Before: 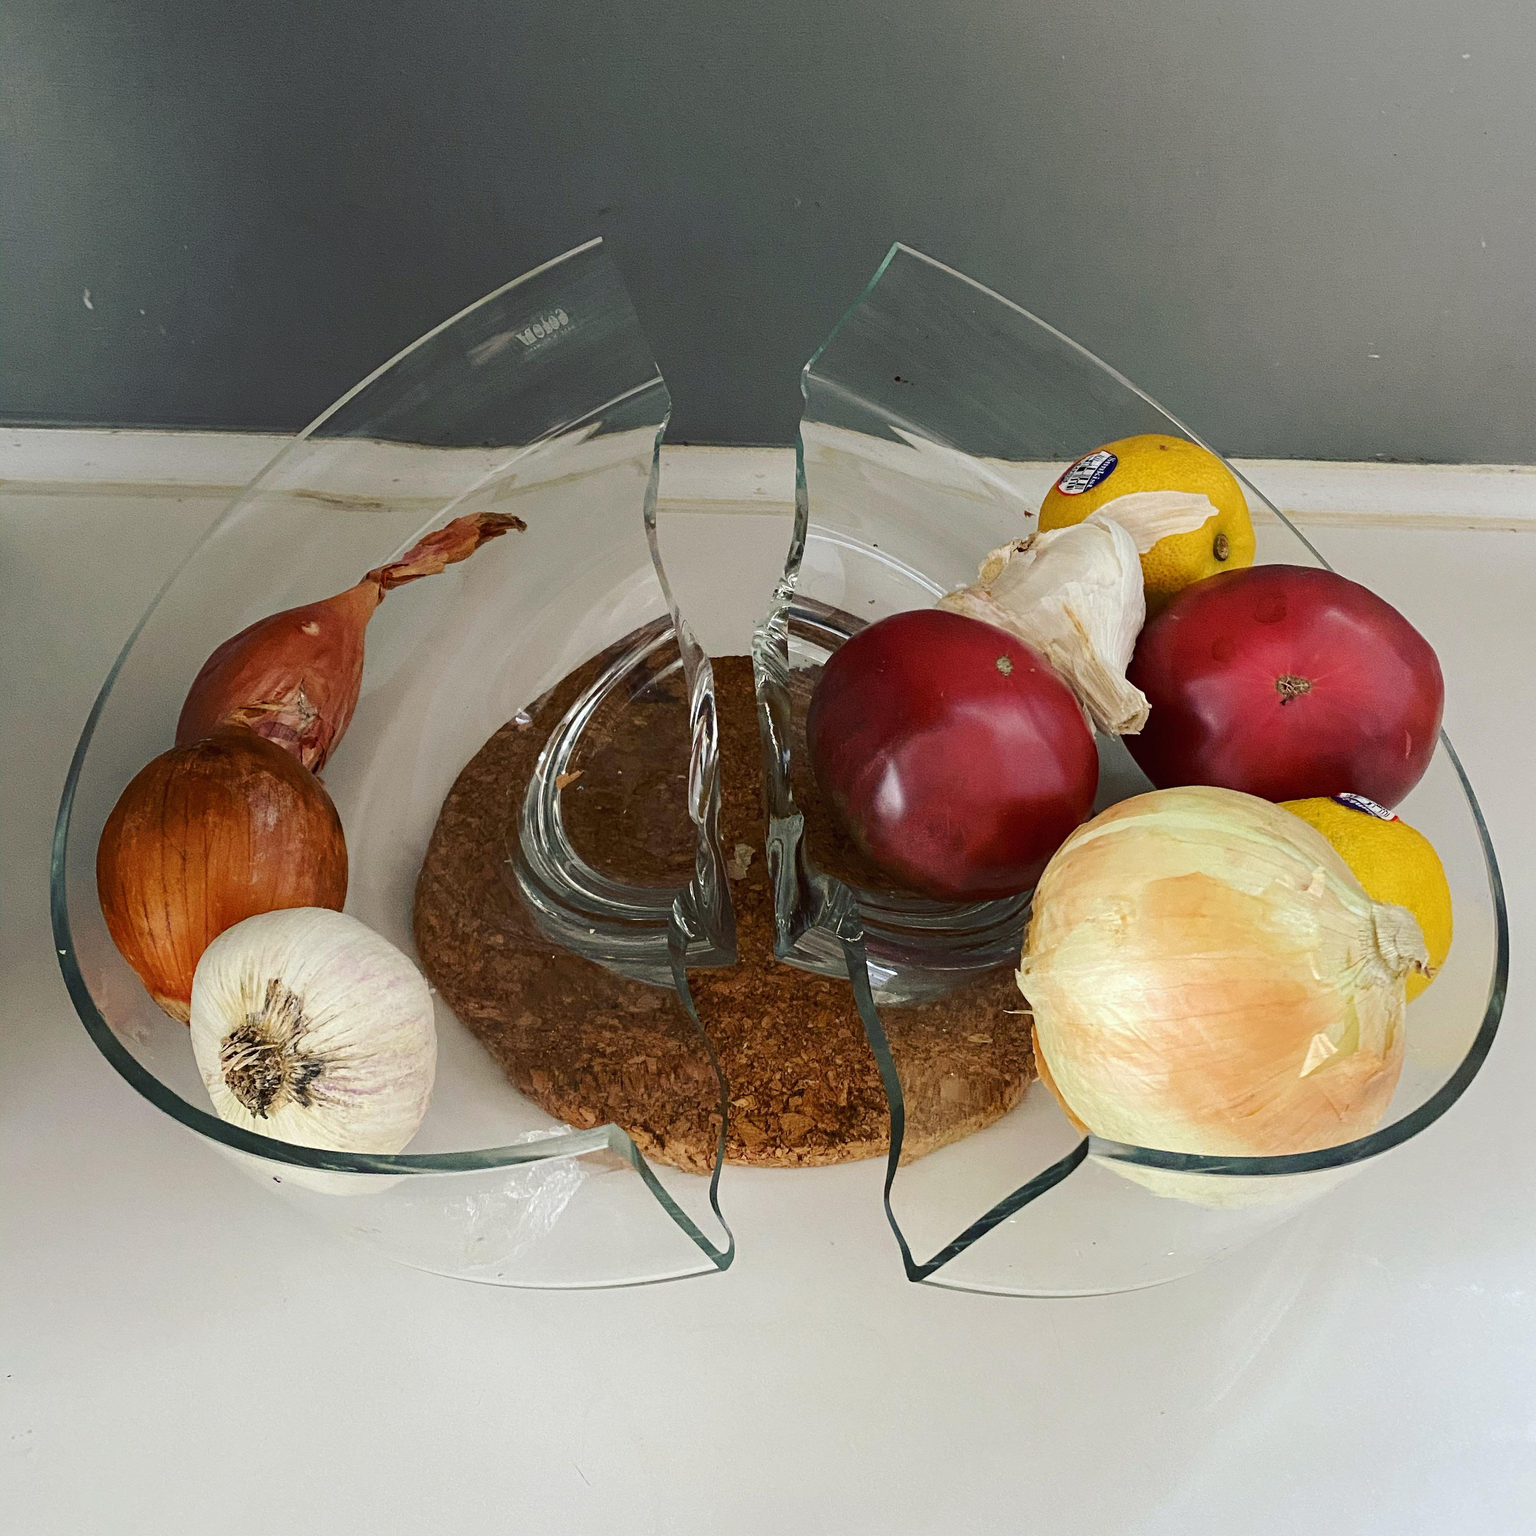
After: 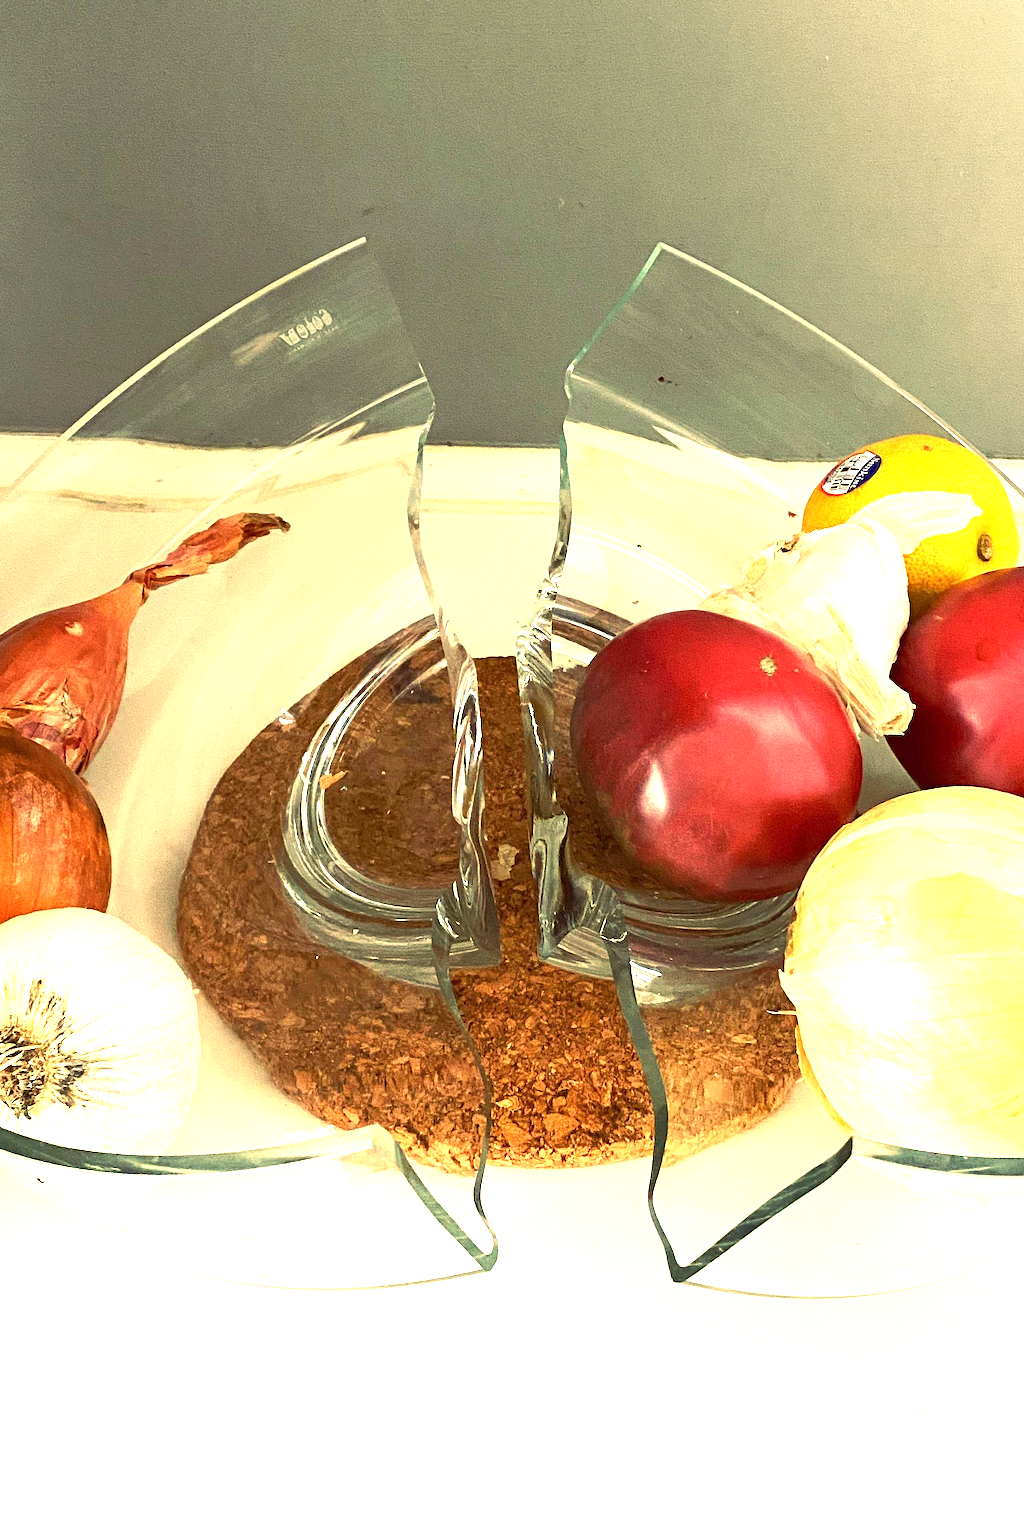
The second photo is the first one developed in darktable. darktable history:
crop and rotate: left 15.446%, right 17.836%
white balance: red 1.08, blue 0.791
exposure: black level correction 0.001, exposure 1.719 EV, compensate exposure bias true, compensate highlight preservation false
